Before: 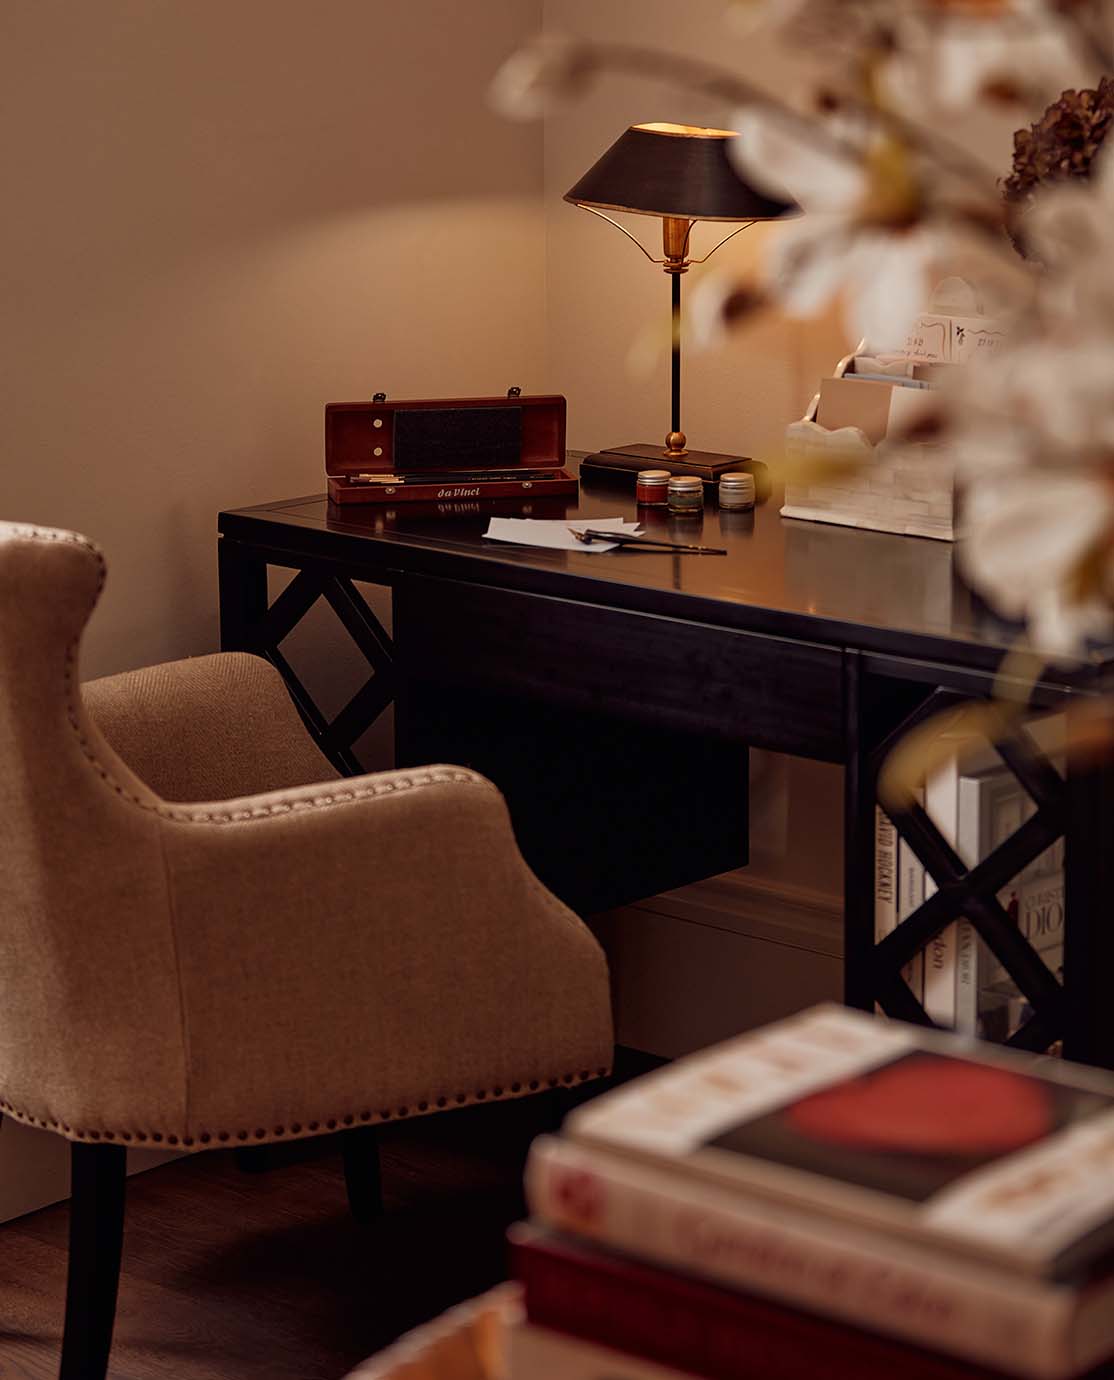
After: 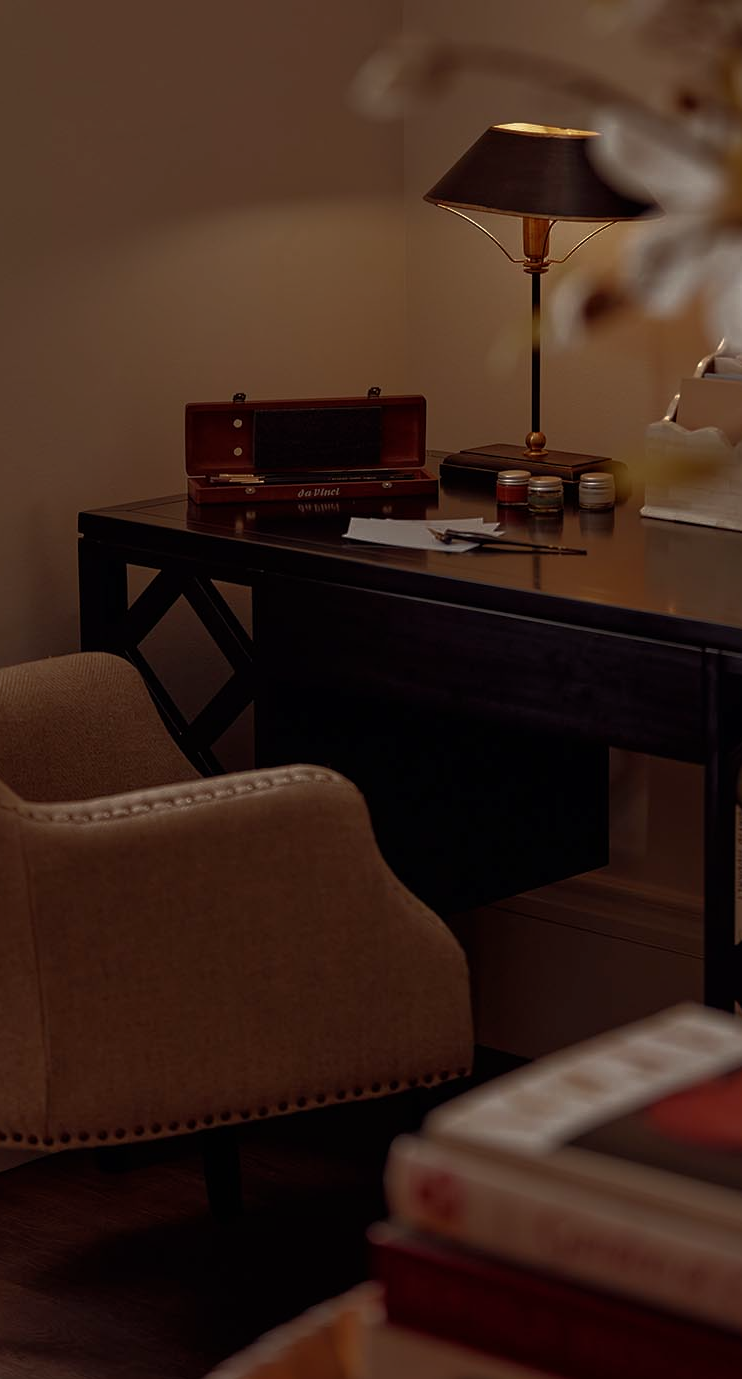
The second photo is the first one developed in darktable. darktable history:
base curve: curves: ch0 [(0, 0) (0.564, 0.291) (0.802, 0.731) (1, 1)]
crop and rotate: left 12.648%, right 20.685%
